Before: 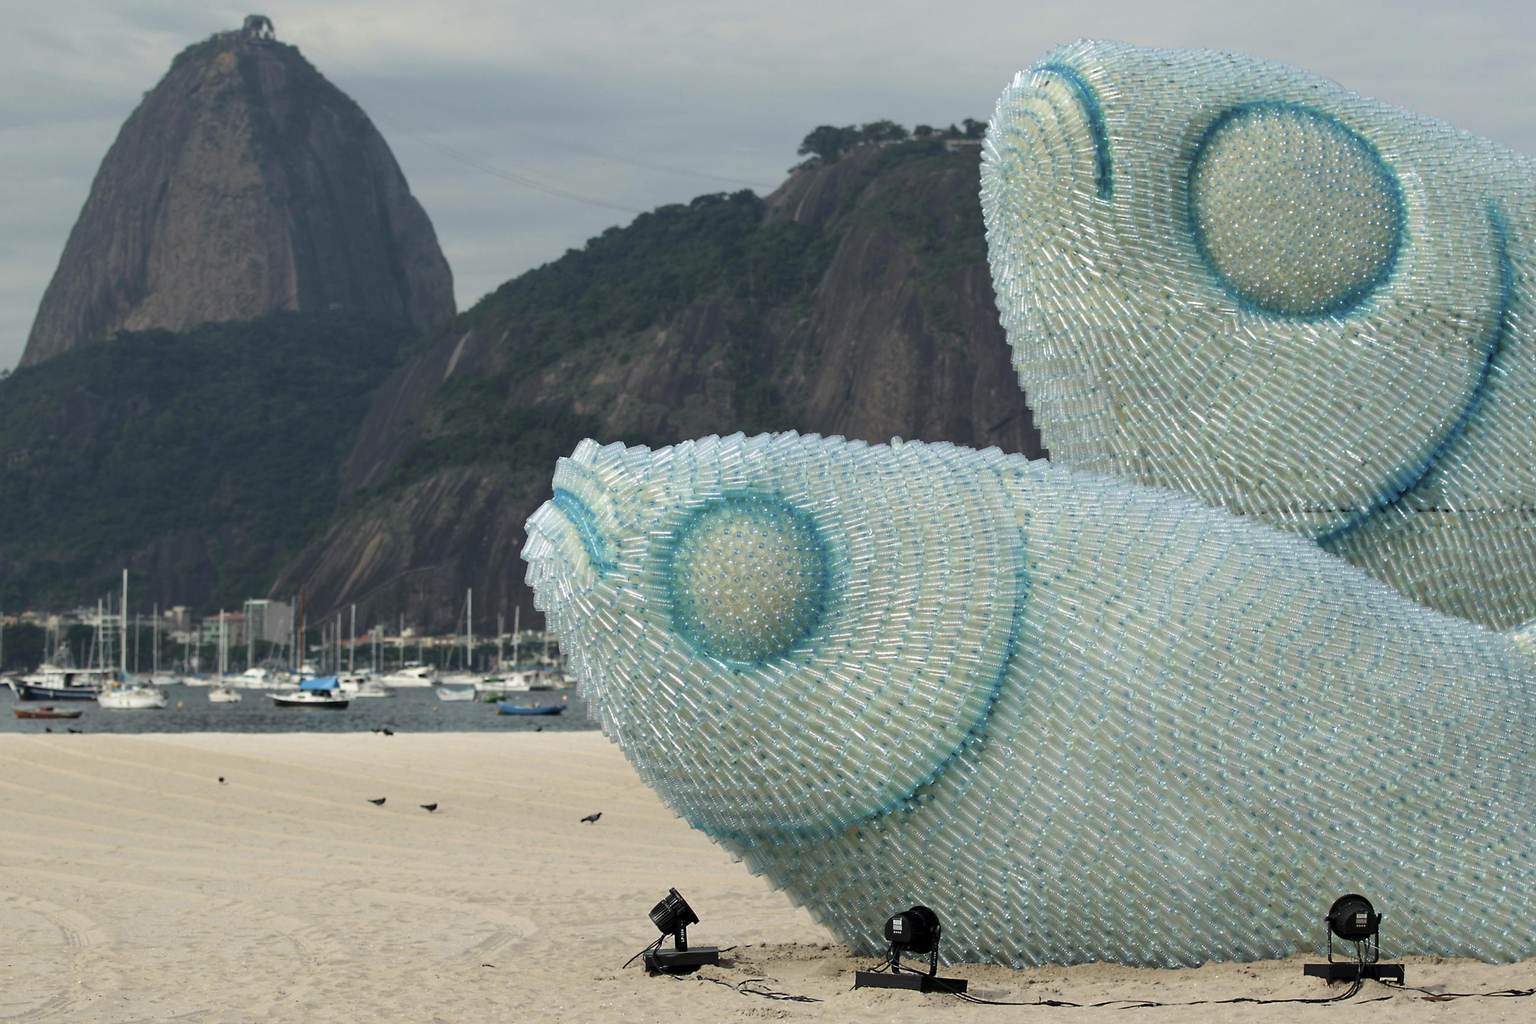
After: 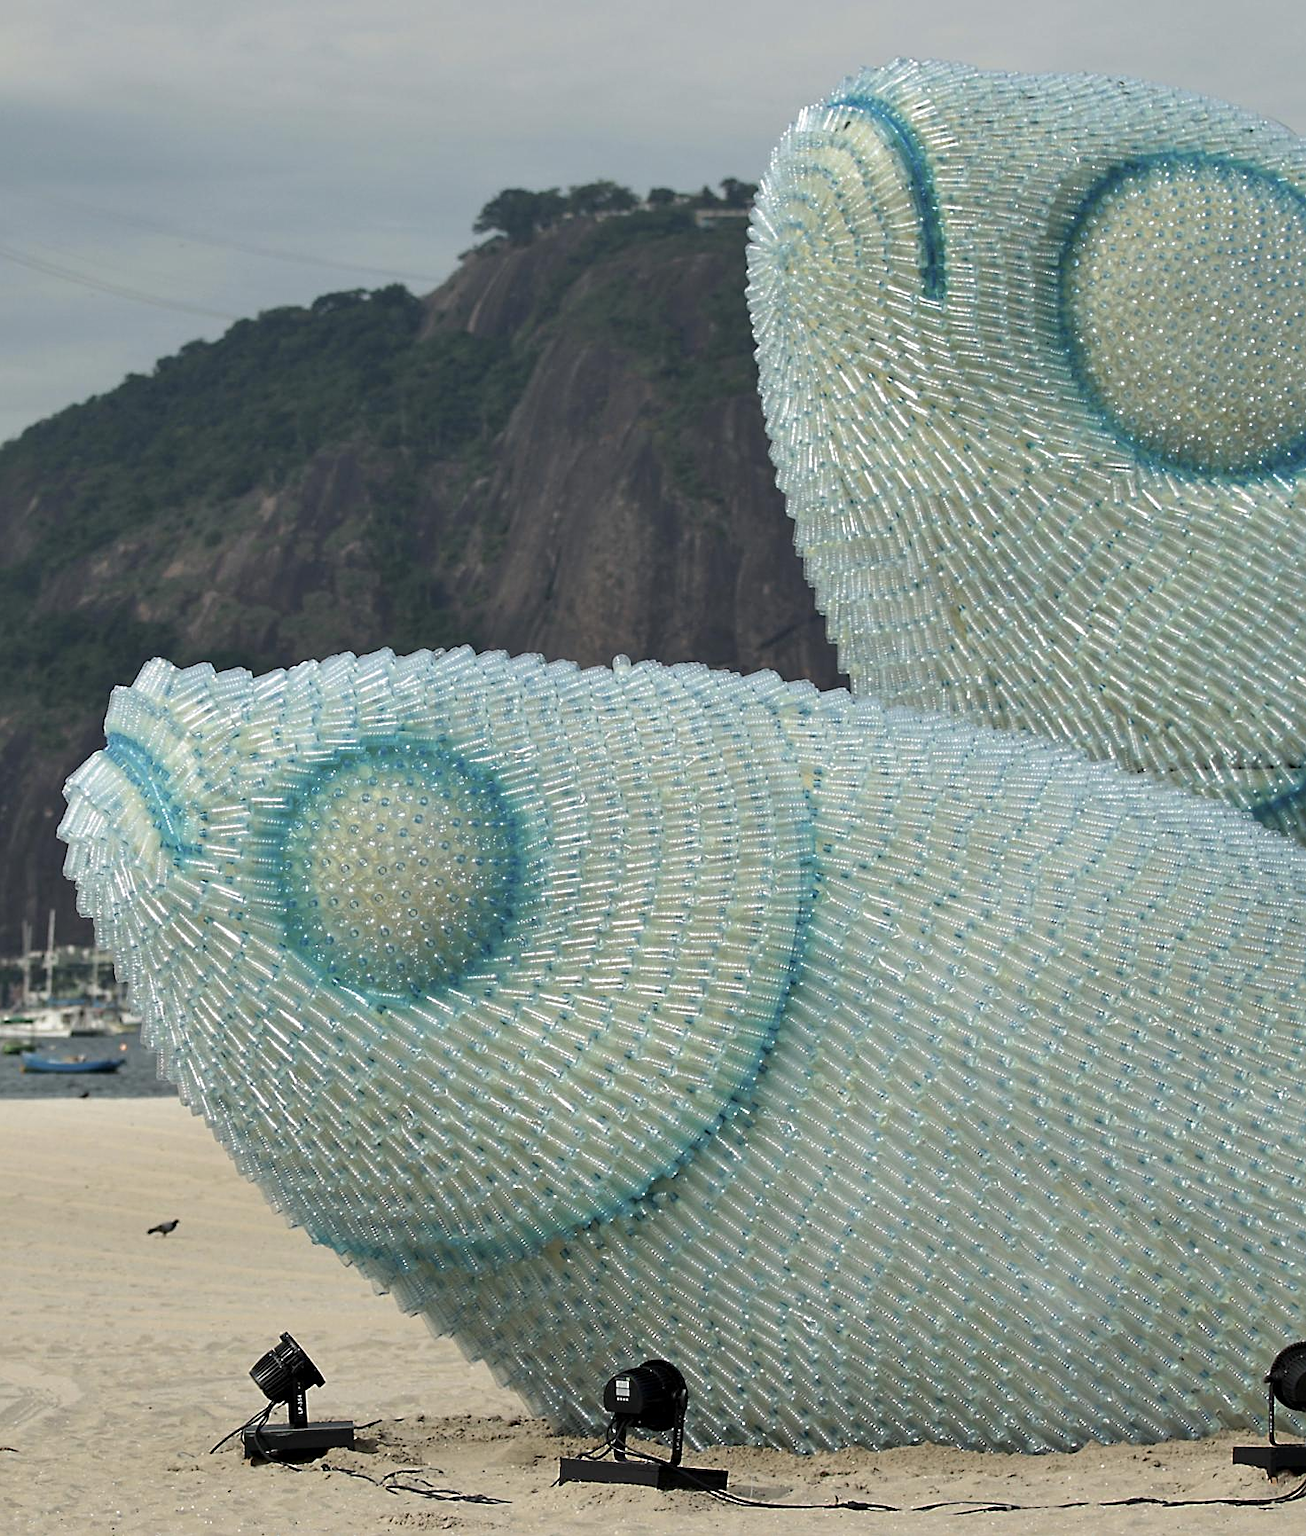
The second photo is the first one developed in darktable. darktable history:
shadows and highlights: shadows 37.27, highlights -28.18, soften with gaussian
sharpen: on, module defaults
crop: left 31.458%, top 0%, right 11.876%
